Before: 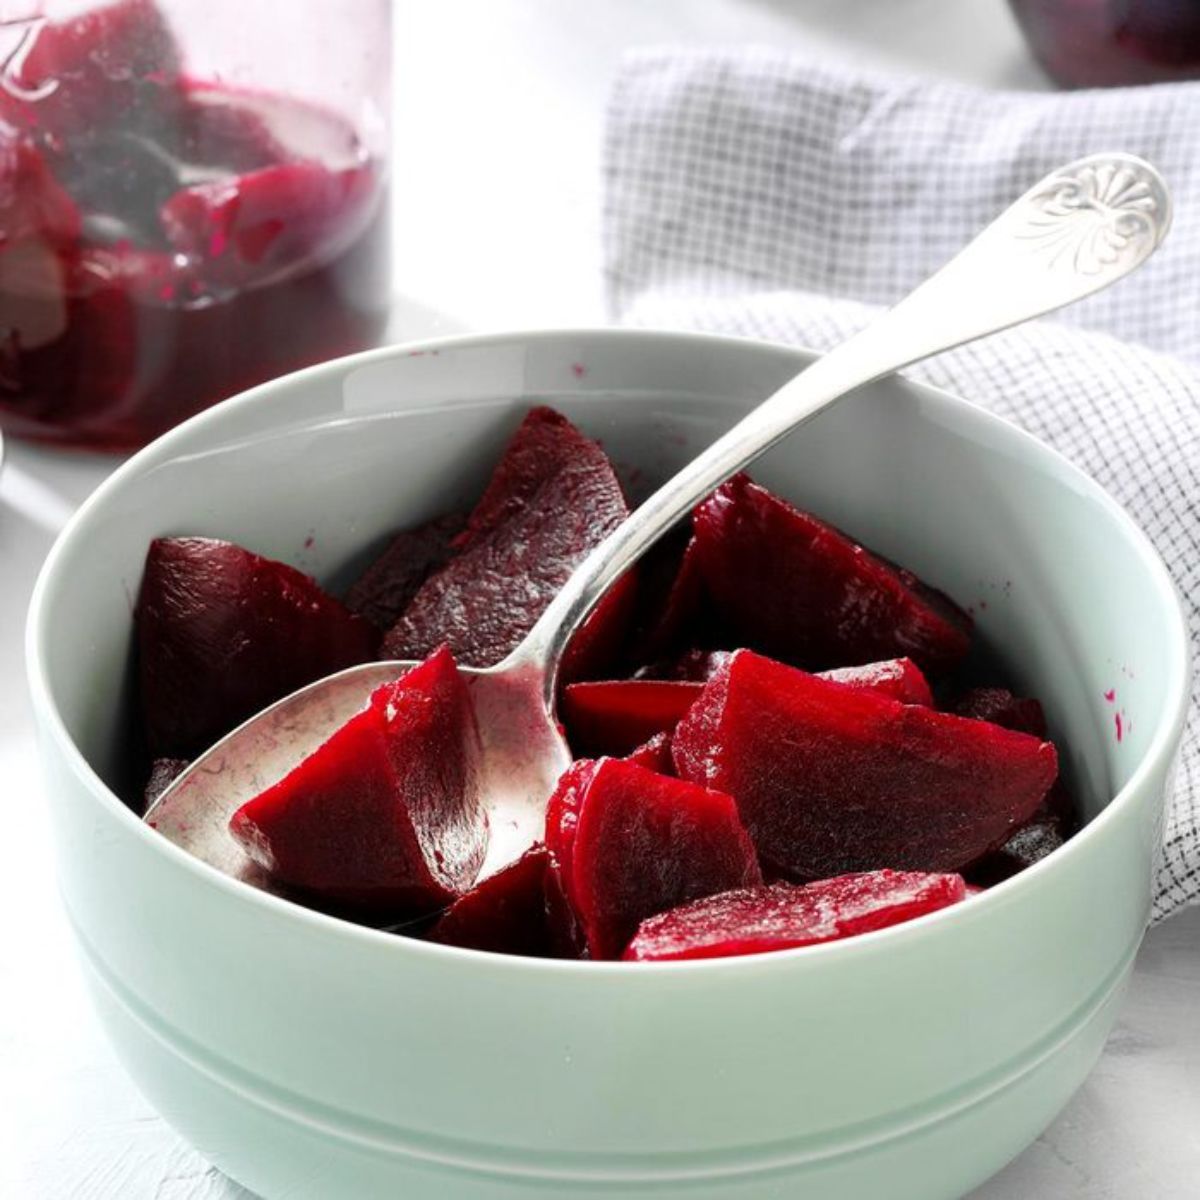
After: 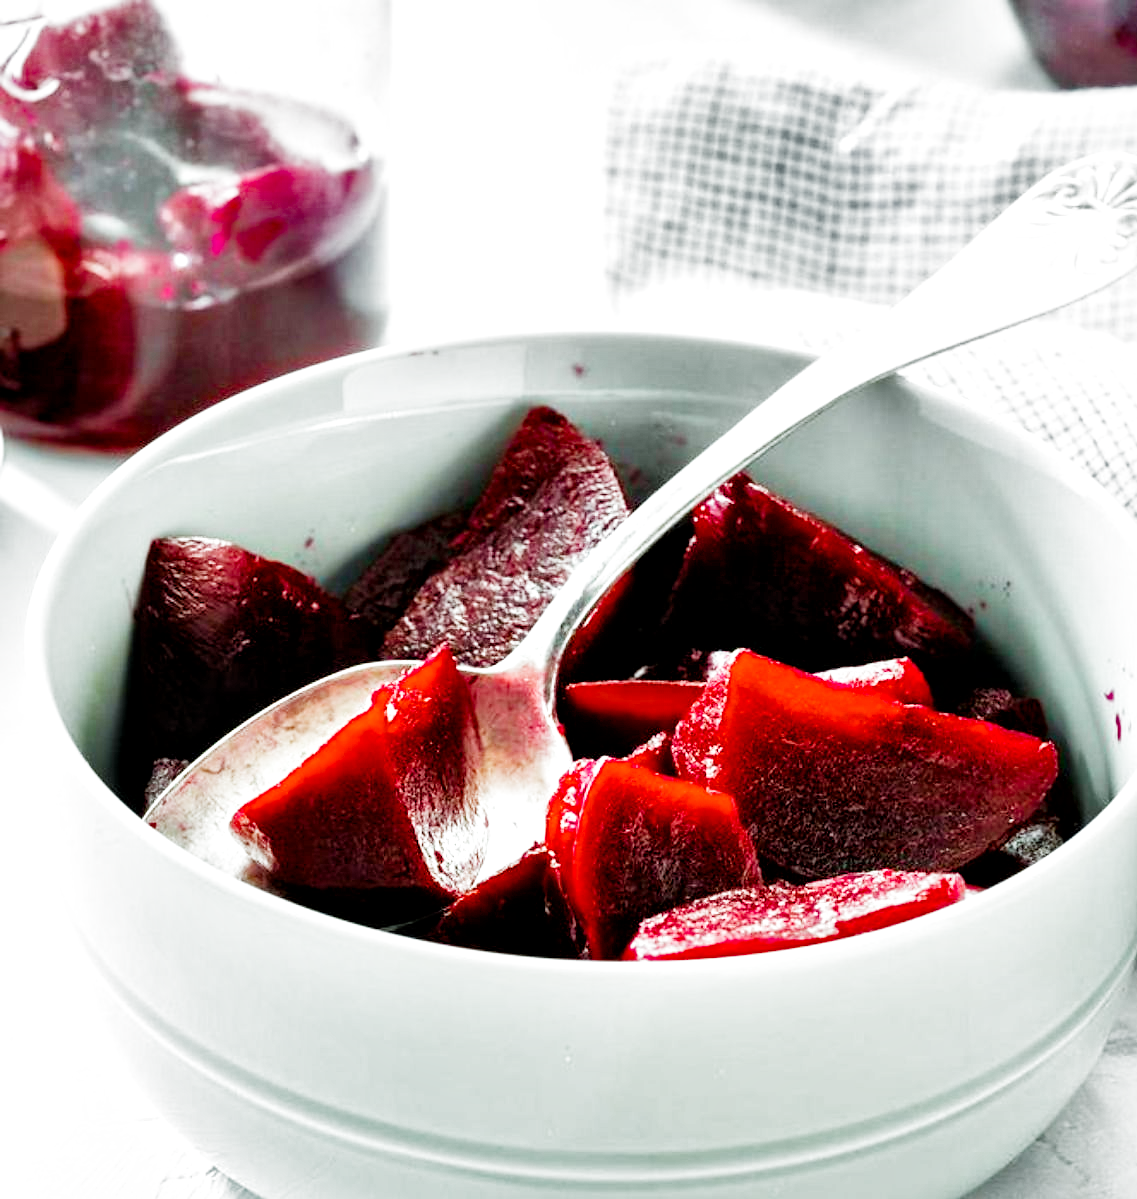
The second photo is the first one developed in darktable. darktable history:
shadows and highlights: shadows 30.74, highlights -63.18, soften with gaussian
local contrast: mode bilateral grid, contrast 21, coarseness 20, detail 150%, midtone range 0.2
contrast brightness saturation: contrast 0.096, brightness 0.011, saturation 0.021
sharpen: radius 0.991, threshold 0.947
filmic rgb: black relative exposure -7.65 EV, white relative exposure 4.56 EV, threshold 5.99 EV, hardness 3.61, add noise in highlights 0.001, preserve chrominance no, color science v3 (2019), use custom middle-gray values true, contrast in highlights soft, enable highlight reconstruction true
exposure: exposure 0.944 EV, compensate highlight preservation false
color balance rgb: shadows lift › luminance -7.781%, shadows lift › chroma 2.134%, shadows lift › hue 166.32°, highlights gain › luminance 19.768%, highlights gain › chroma 2.729%, highlights gain › hue 174.74°, perceptual saturation grading › global saturation 30.837%, perceptual brilliance grading › global brilliance 17.845%, global vibrance 15.114%
crop and rotate: right 5.191%
